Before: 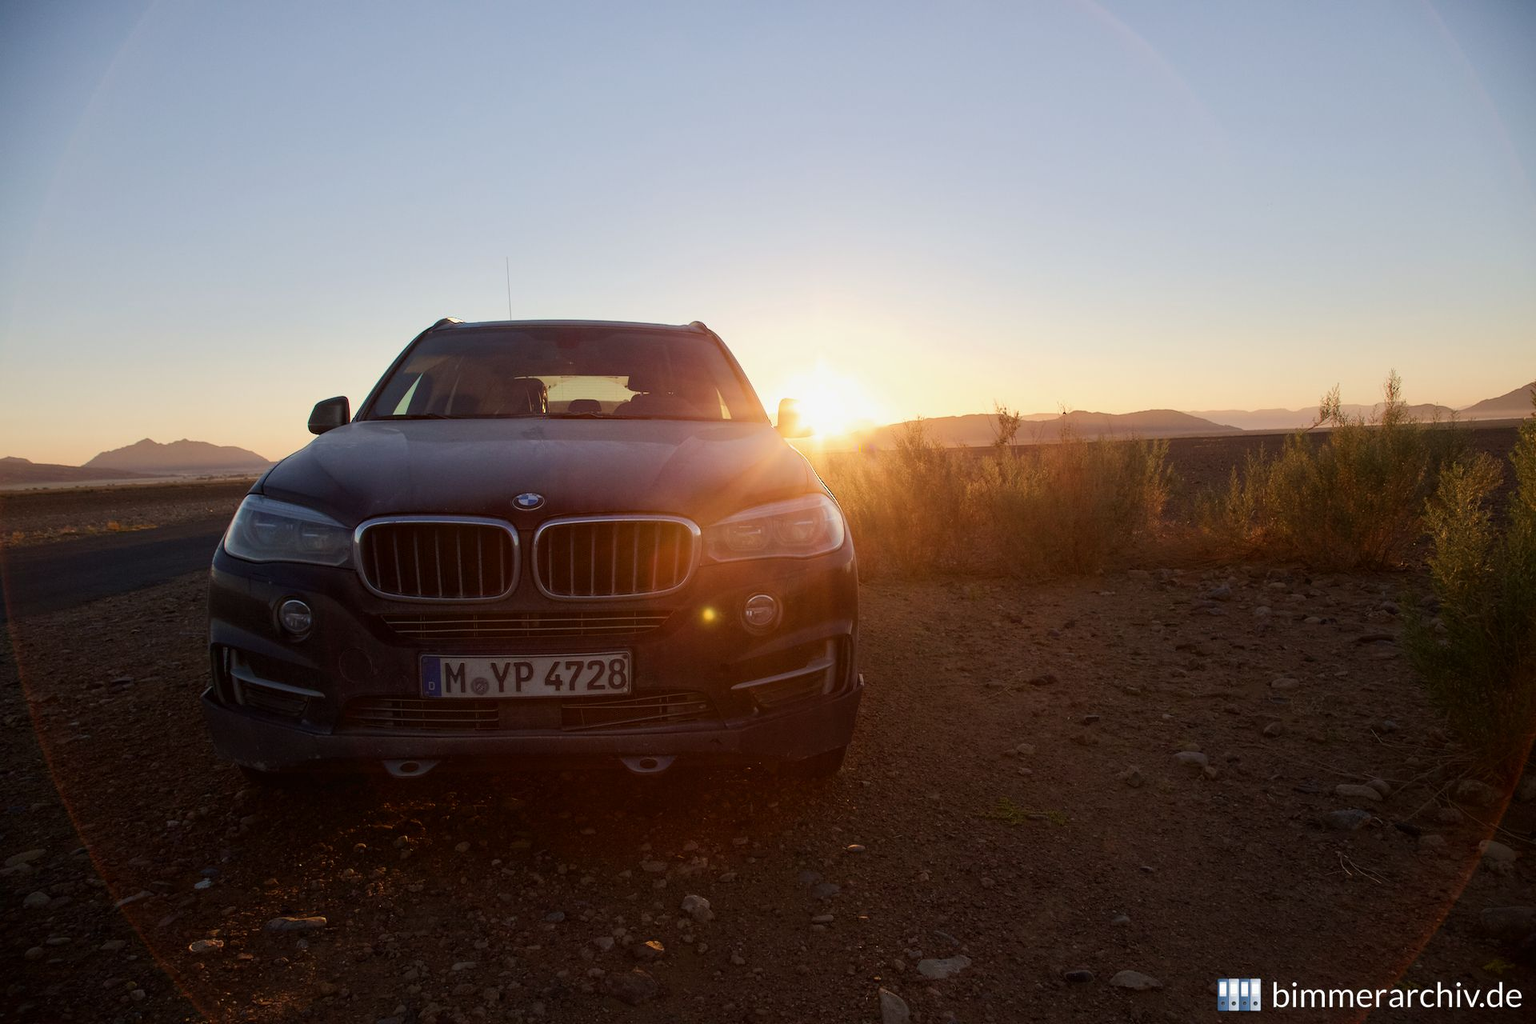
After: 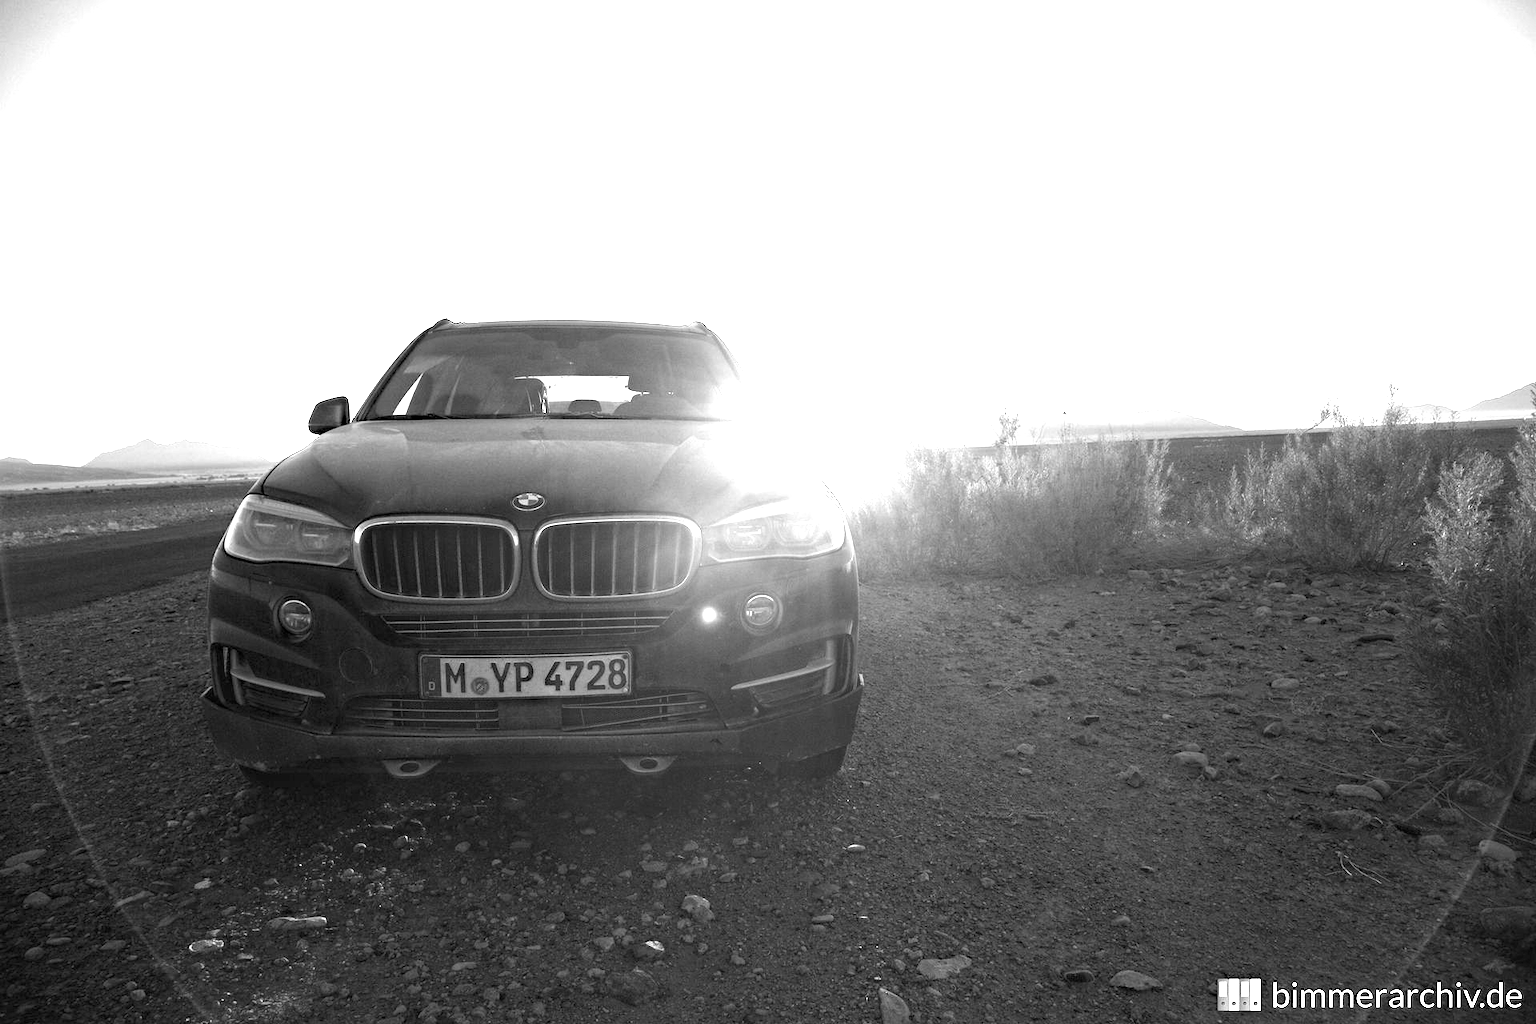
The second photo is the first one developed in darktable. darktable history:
haze removal: strength 0.29, distance 0.25, compatibility mode true, adaptive false
contrast brightness saturation: saturation -1
exposure: exposure 2.25 EV, compensate highlight preservation false
white balance: red 1.08, blue 0.791
